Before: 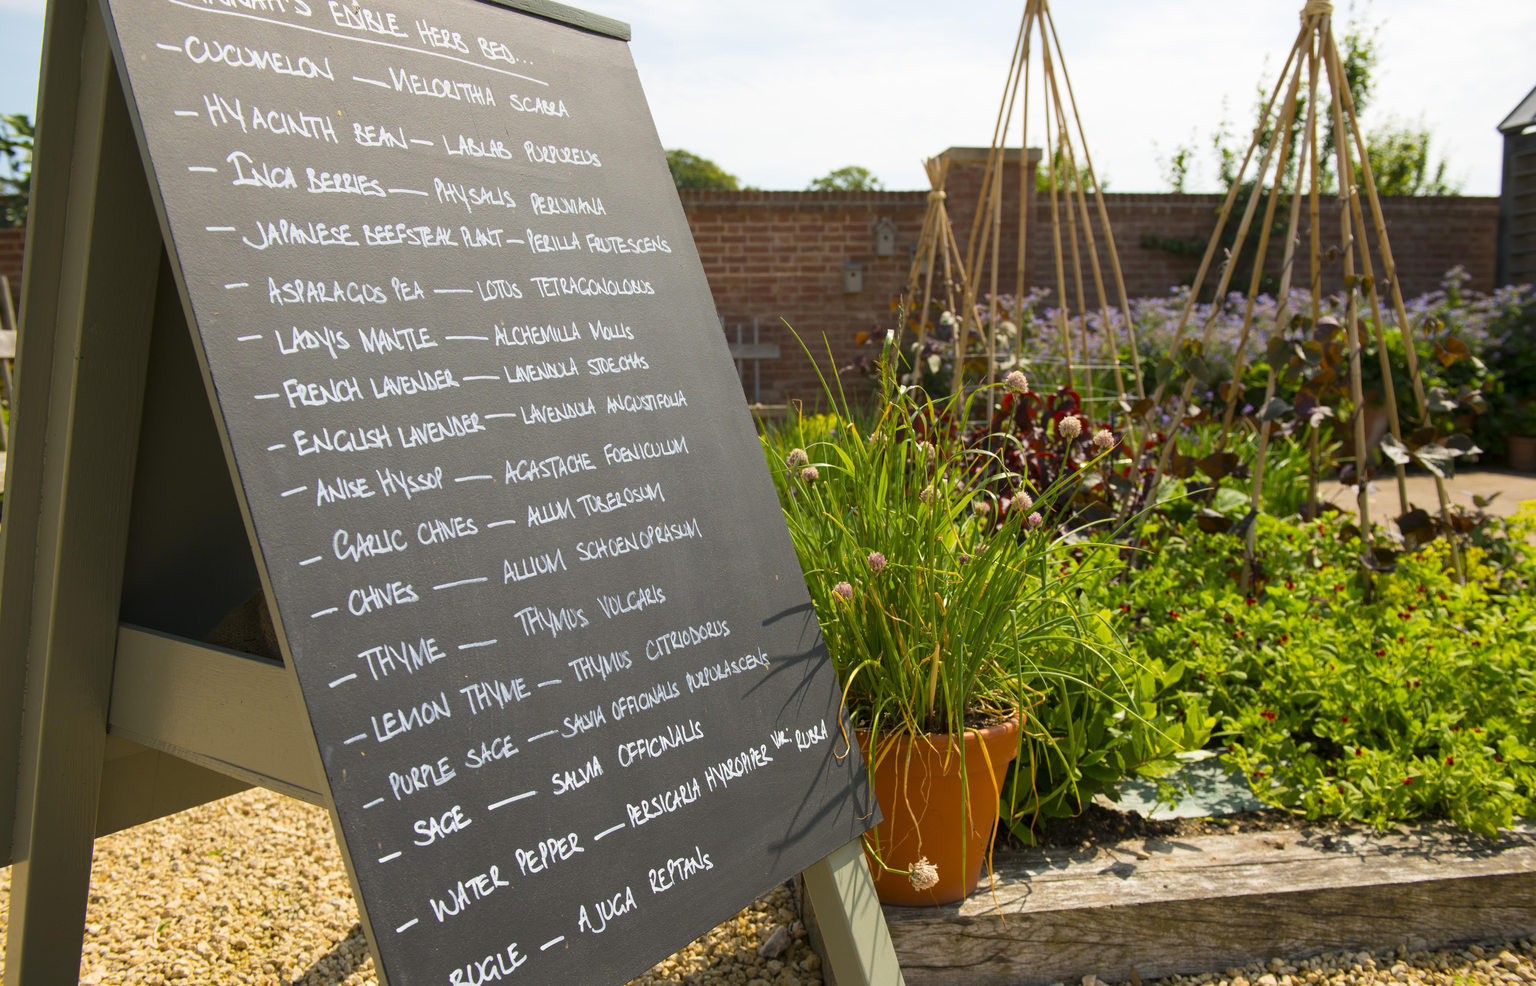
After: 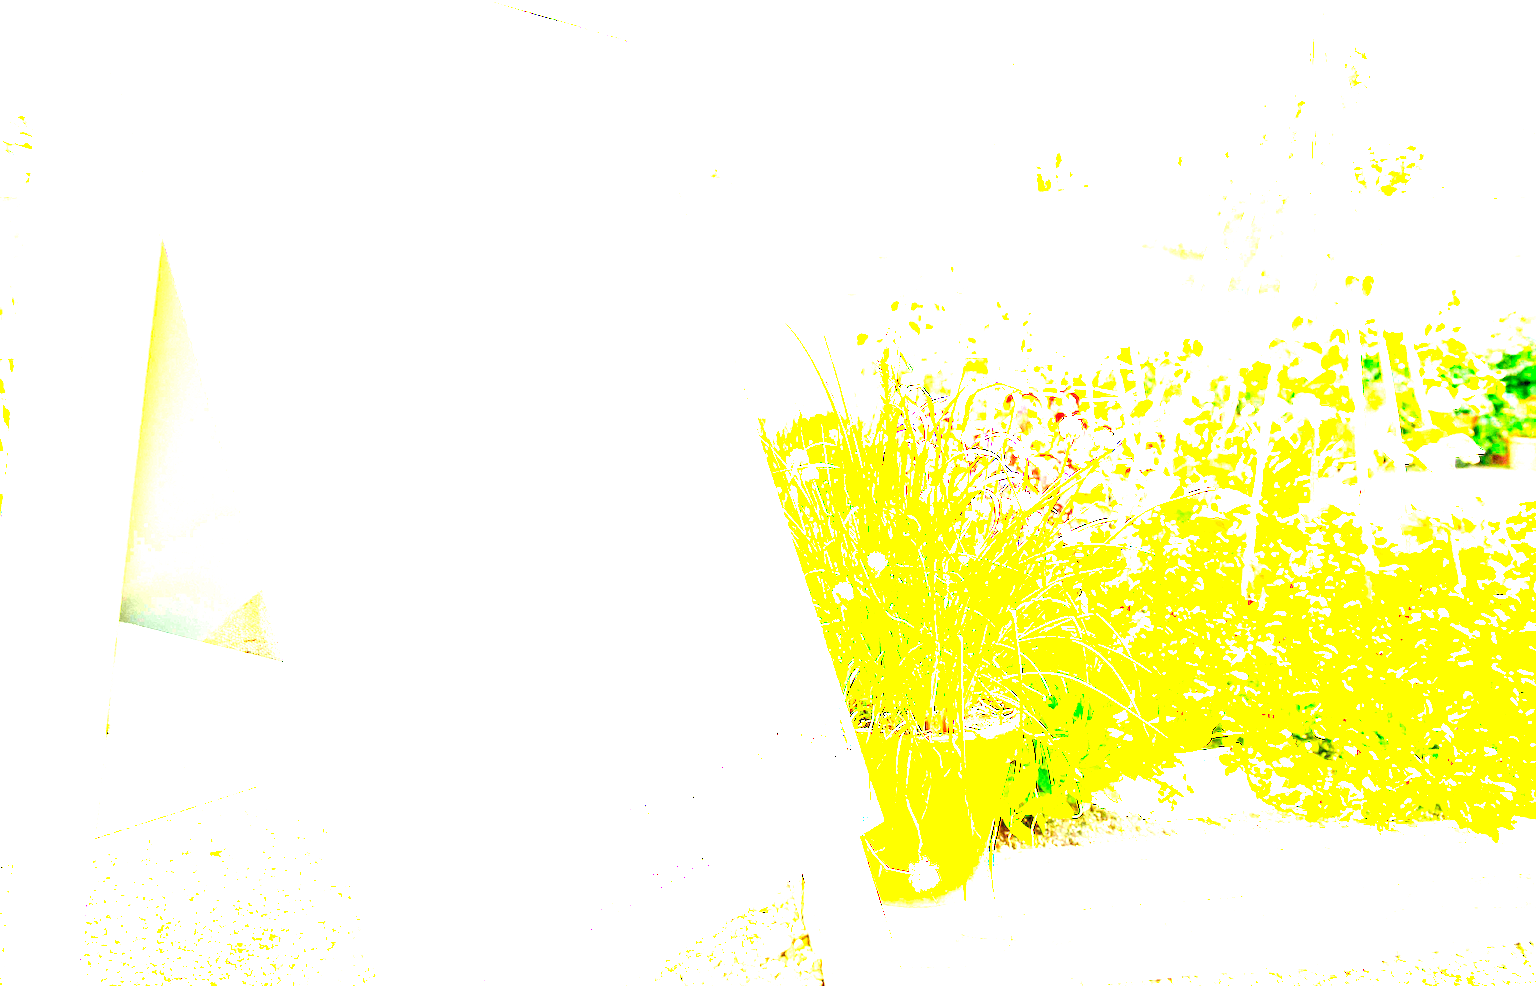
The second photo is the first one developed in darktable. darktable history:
exposure: exposure 8 EV, compensate highlight preservation false
